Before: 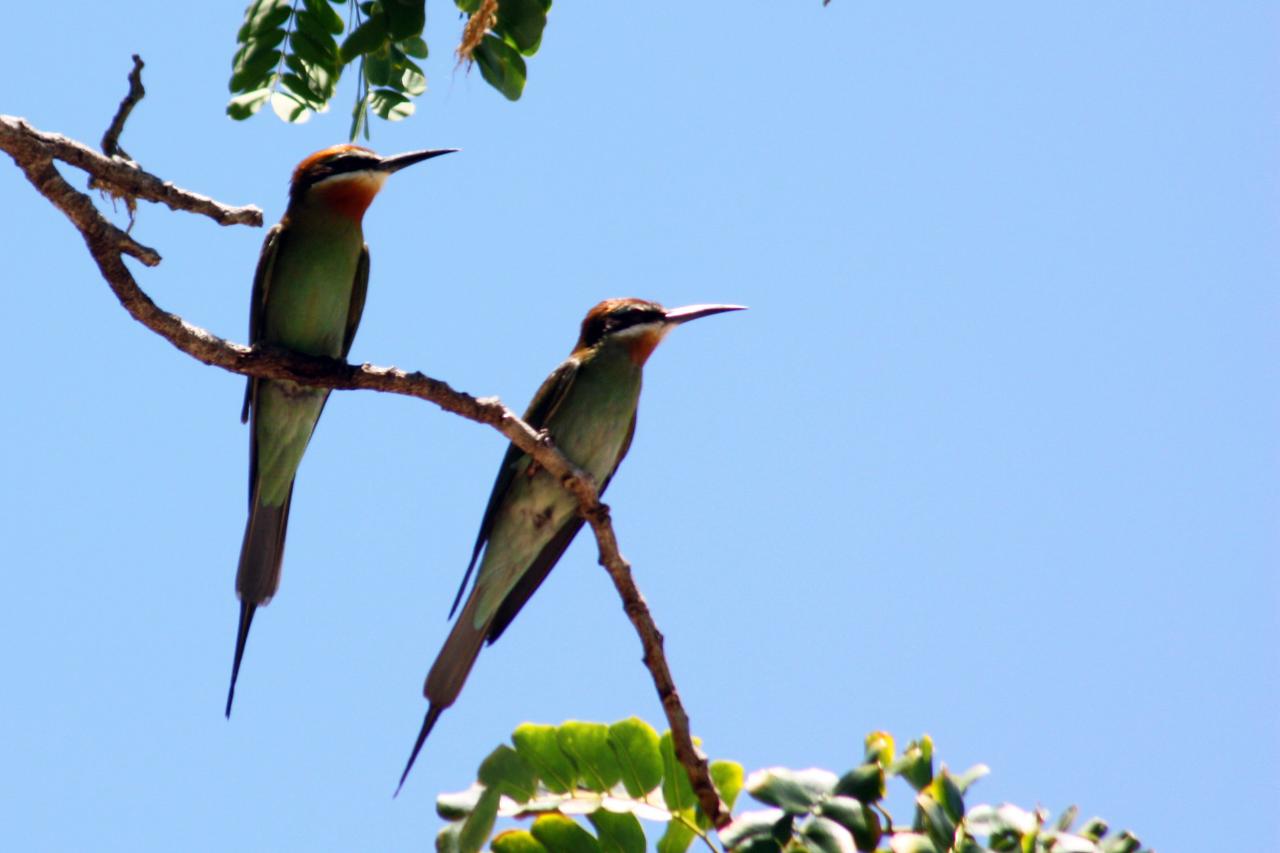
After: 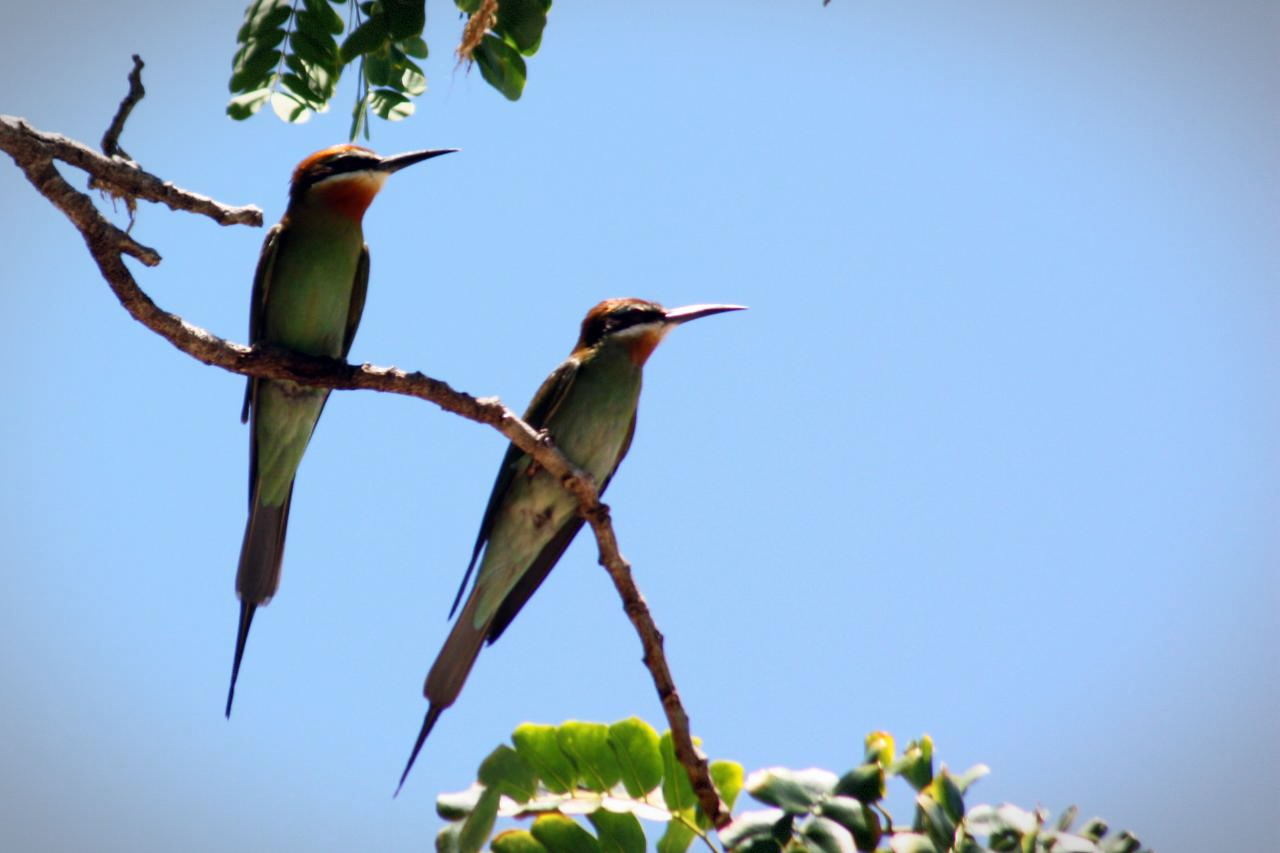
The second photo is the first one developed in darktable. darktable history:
vignetting: fall-off radius 69.49%, automatic ratio true, dithering 8-bit output
